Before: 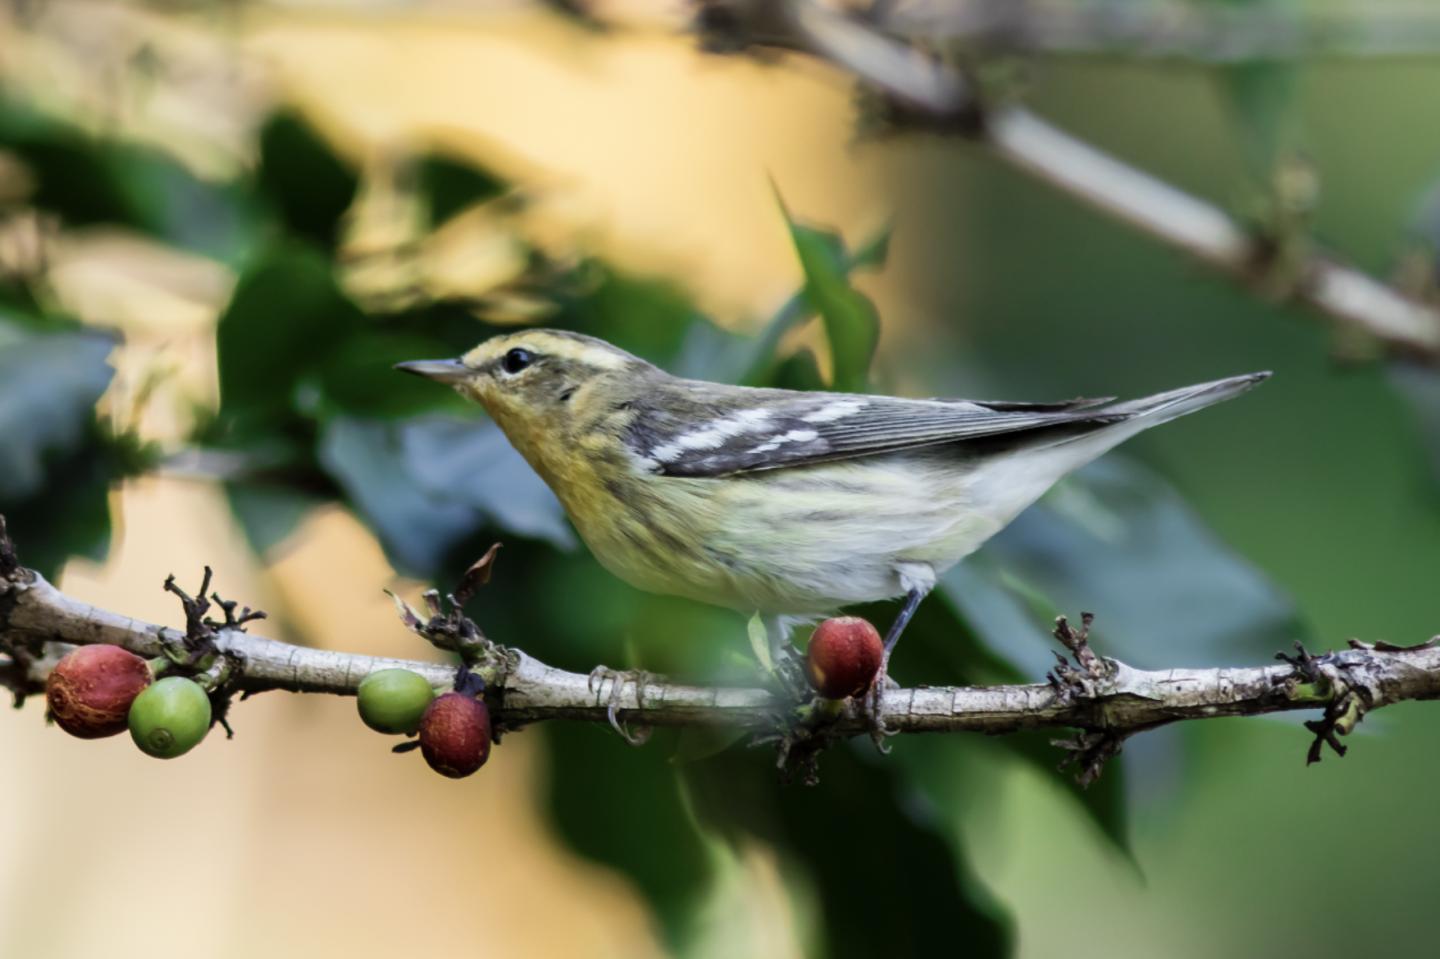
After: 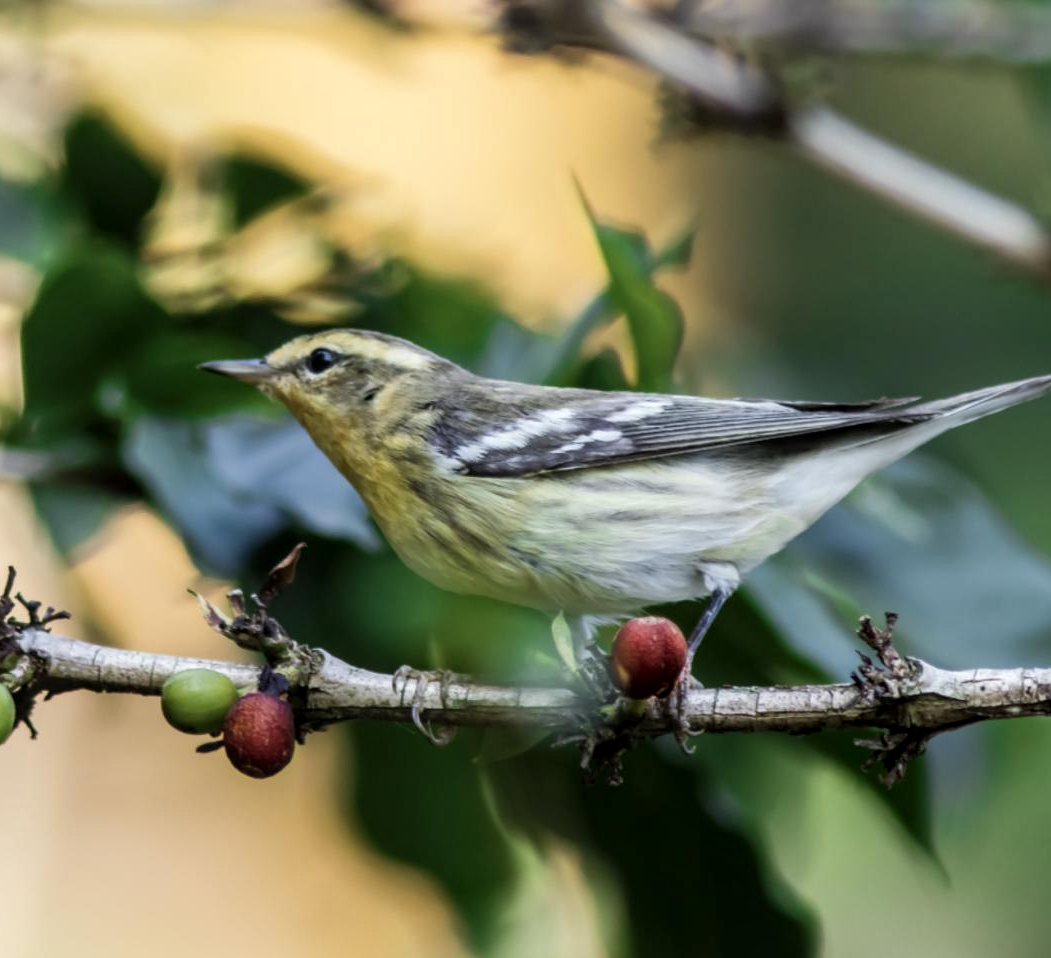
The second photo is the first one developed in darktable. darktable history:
local contrast: on, module defaults
crop: left 13.661%, top 0%, right 13.292%
